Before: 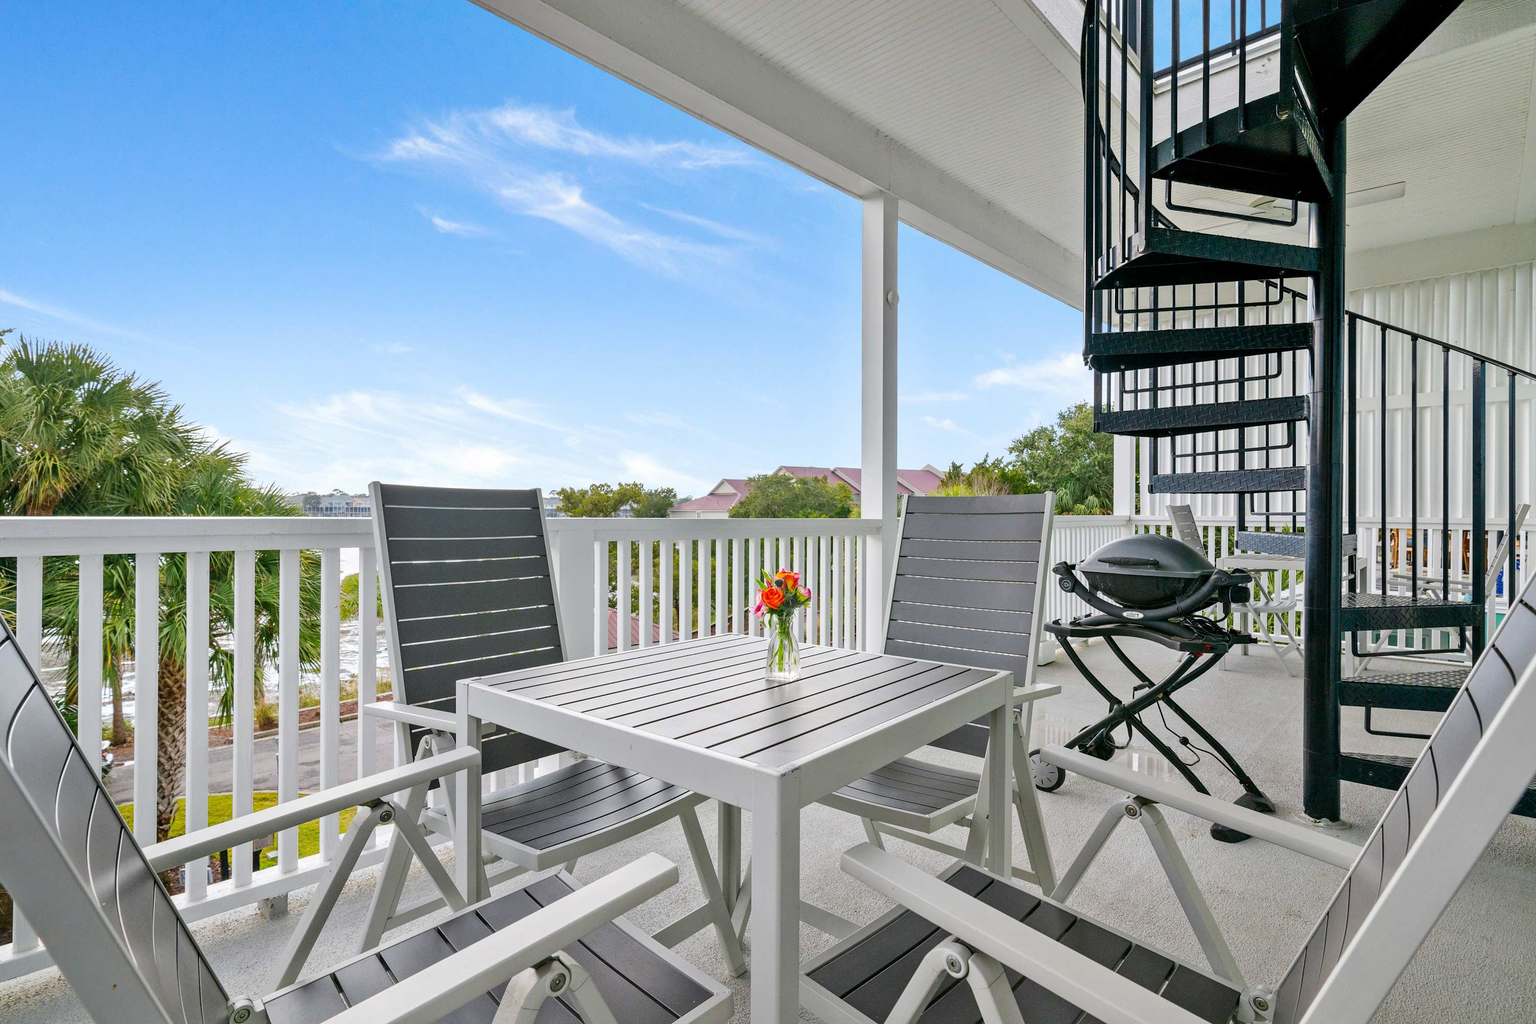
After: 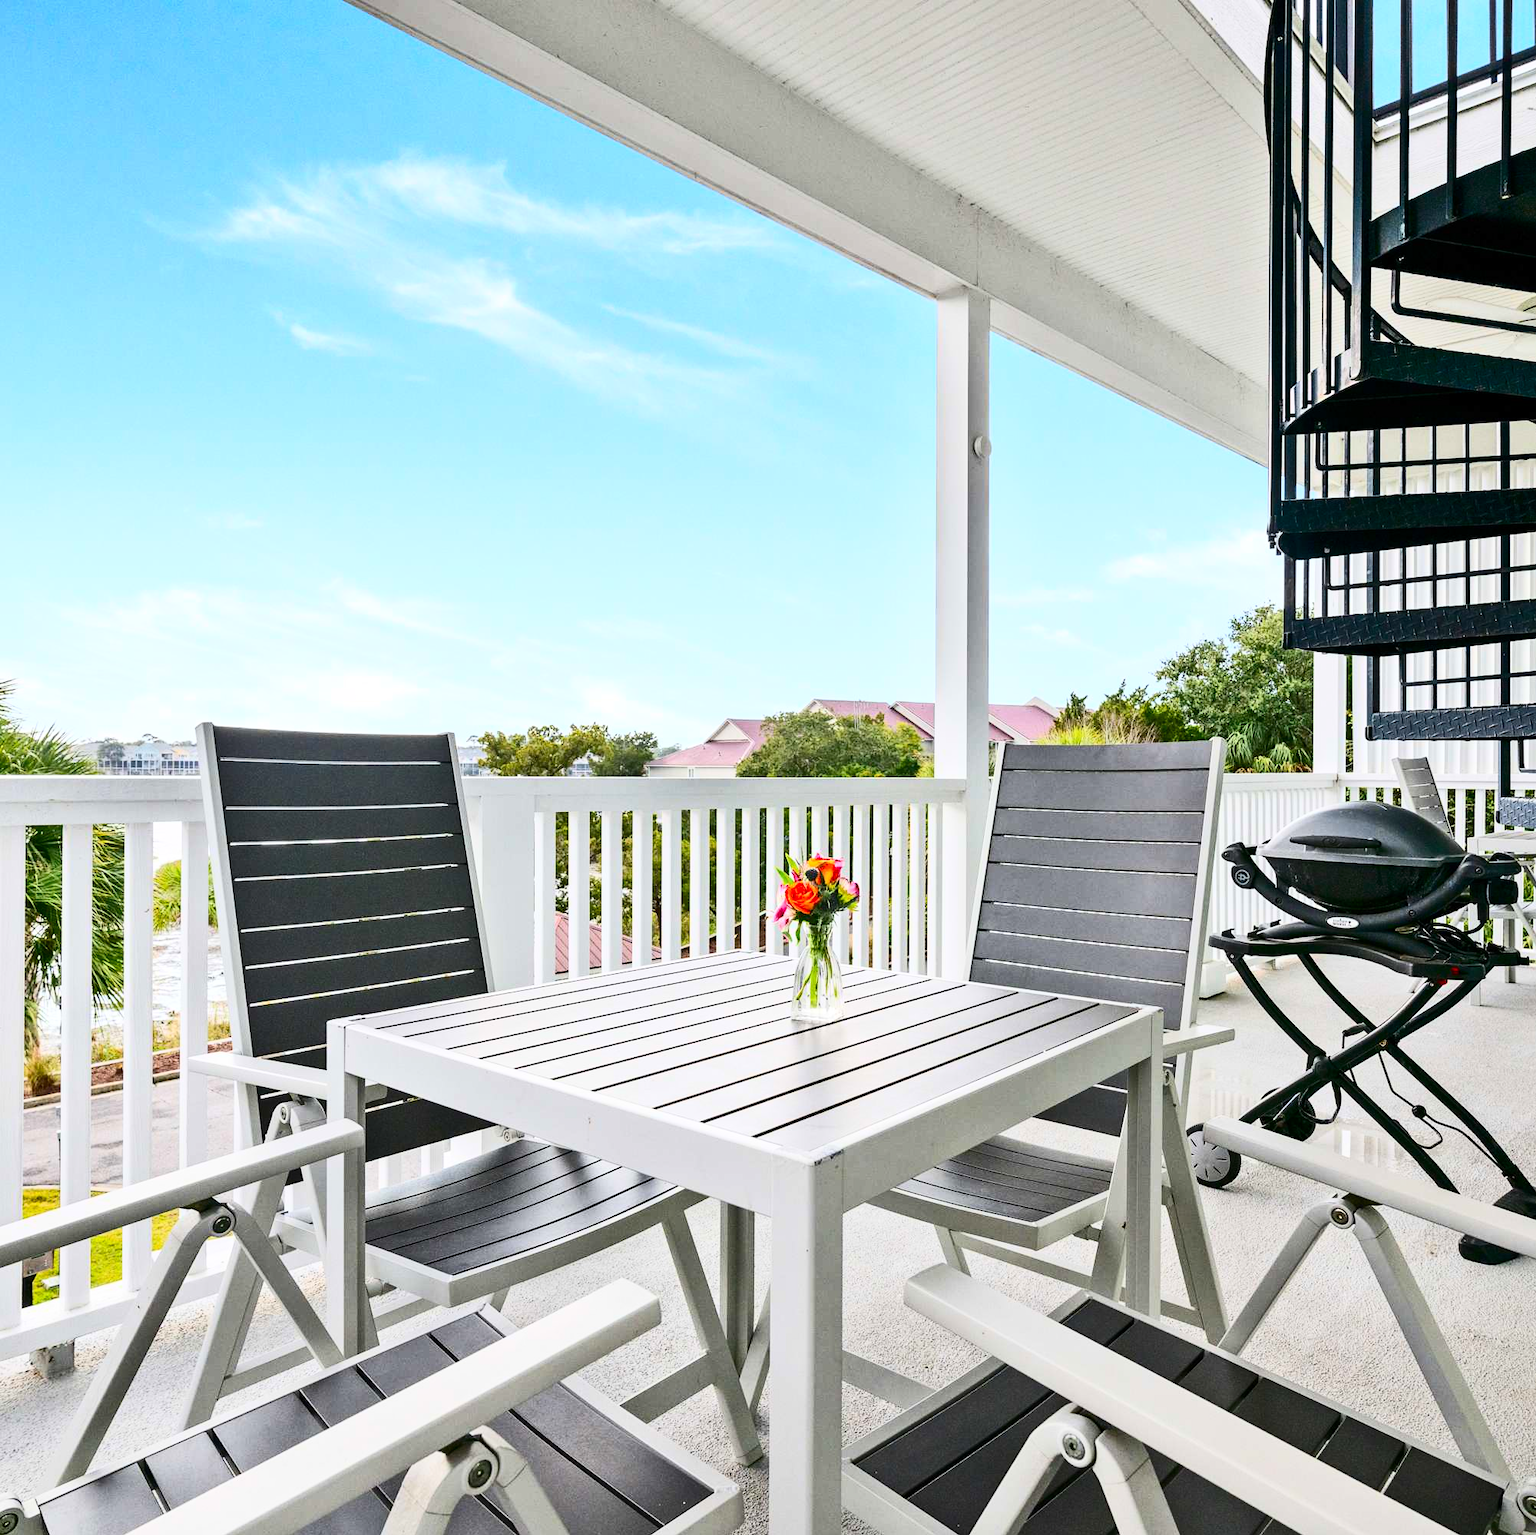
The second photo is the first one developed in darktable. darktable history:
crop and rotate: left 15.559%, right 17.756%
tone equalizer: edges refinement/feathering 500, mask exposure compensation -1.57 EV, preserve details no
contrast brightness saturation: contrast 0.401, brightness 0.111, saturation 0.213
